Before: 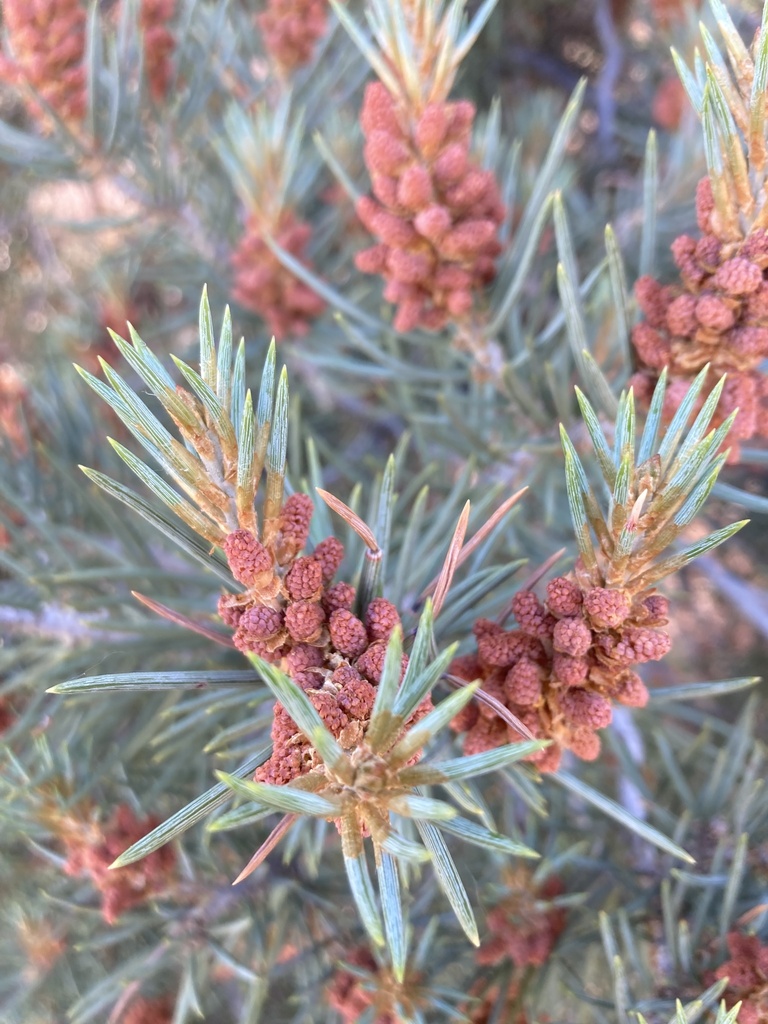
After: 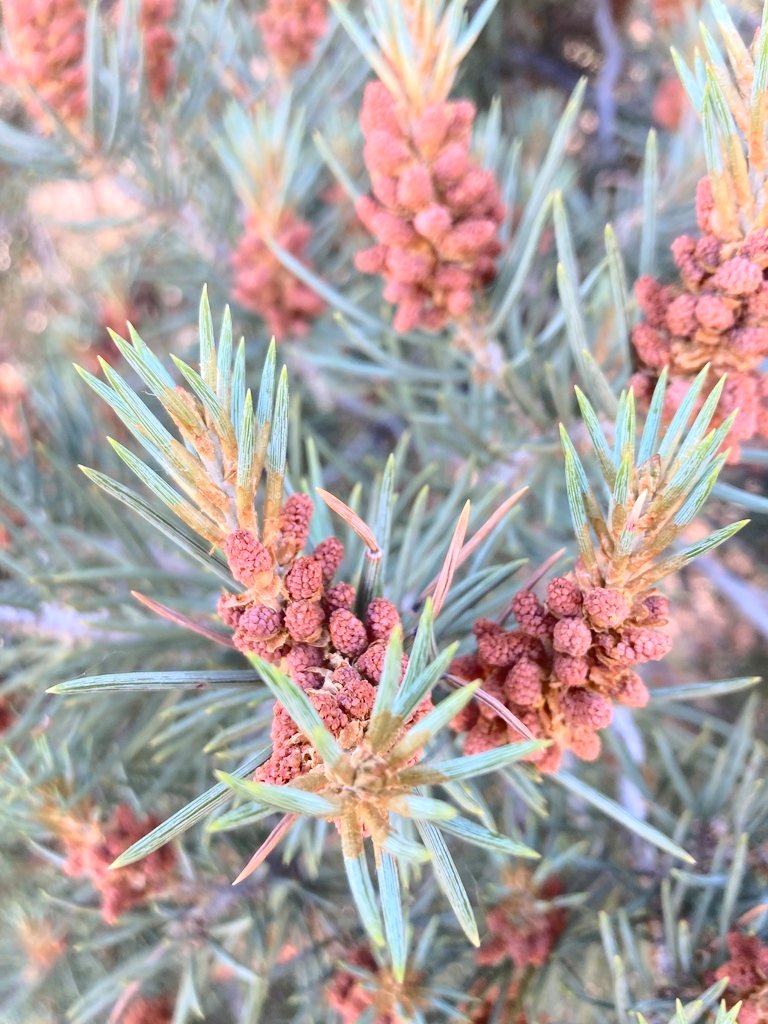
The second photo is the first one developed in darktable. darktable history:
tone curve: curves: ch0 [(0, 0) (0.003, 0.077) (0.011, 0.079) (0.025, 0.085) (0.044, 0.095) (0.069, 0.109) (0.1, 0.124) (0.136, 0.142) (0.177, 0.169) (0.224, 0.207) (0.277, 0.267) (0.335, 0.347) (0.399, 0.442) (0.468, 0.54) (0.543, 0.635) (0.623, 0.726) (0.709, 0.813) (0.801, 0.882) (0.898, 0.934) (1, 1)], color space Lab, independent channels
